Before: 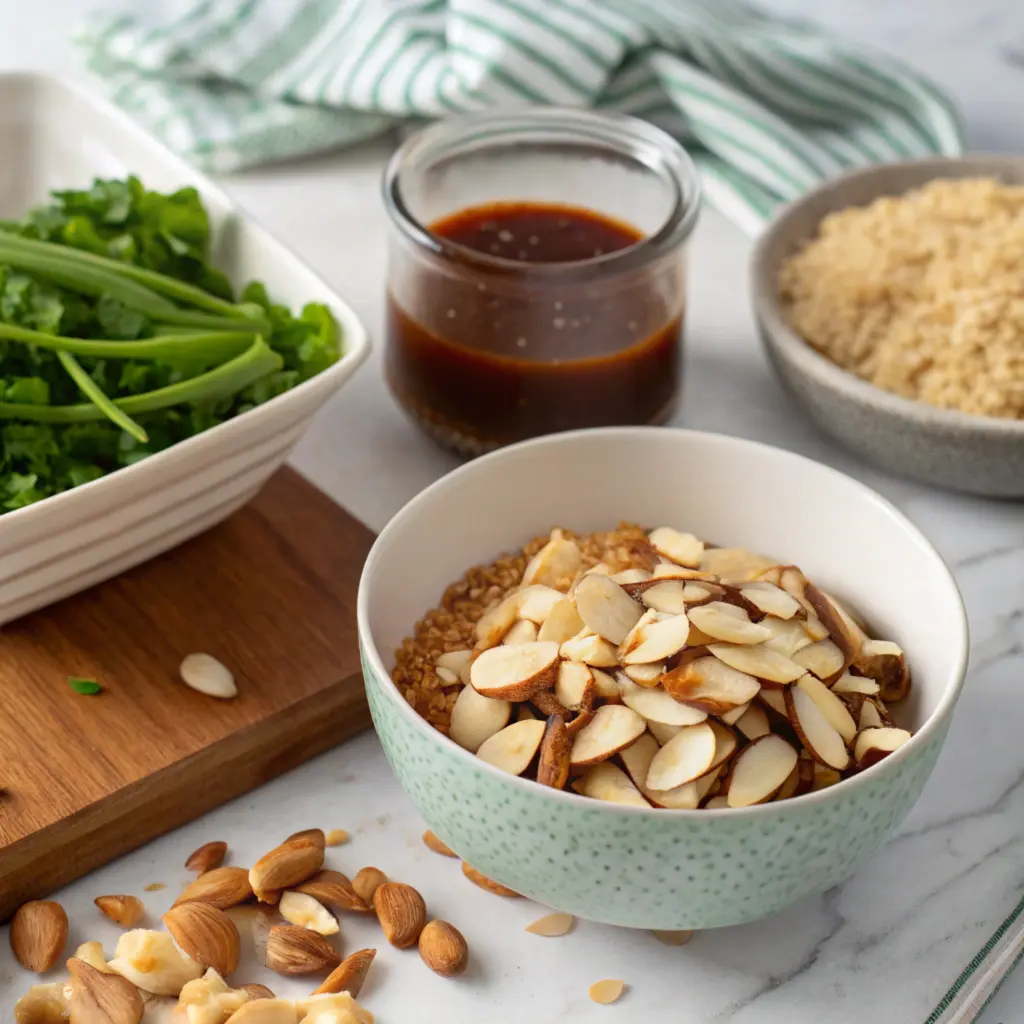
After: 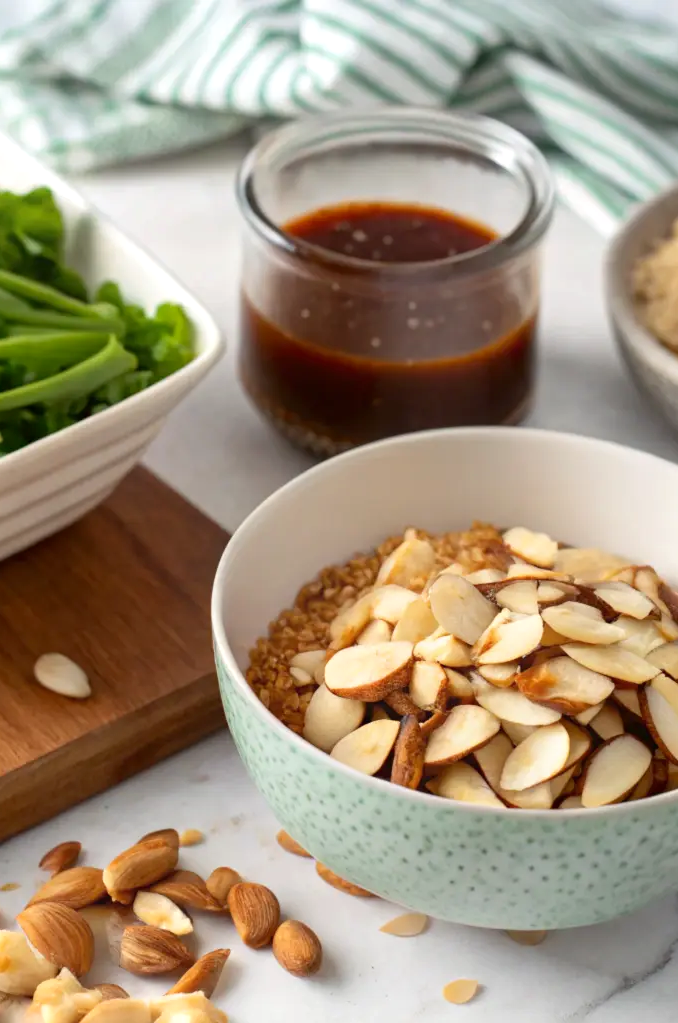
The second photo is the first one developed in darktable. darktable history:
crop and rotate: left 14.306%, right 19.397%
exposure: black level correction 0.001, exposure 0.192 EV, compensate highlight preservation false
